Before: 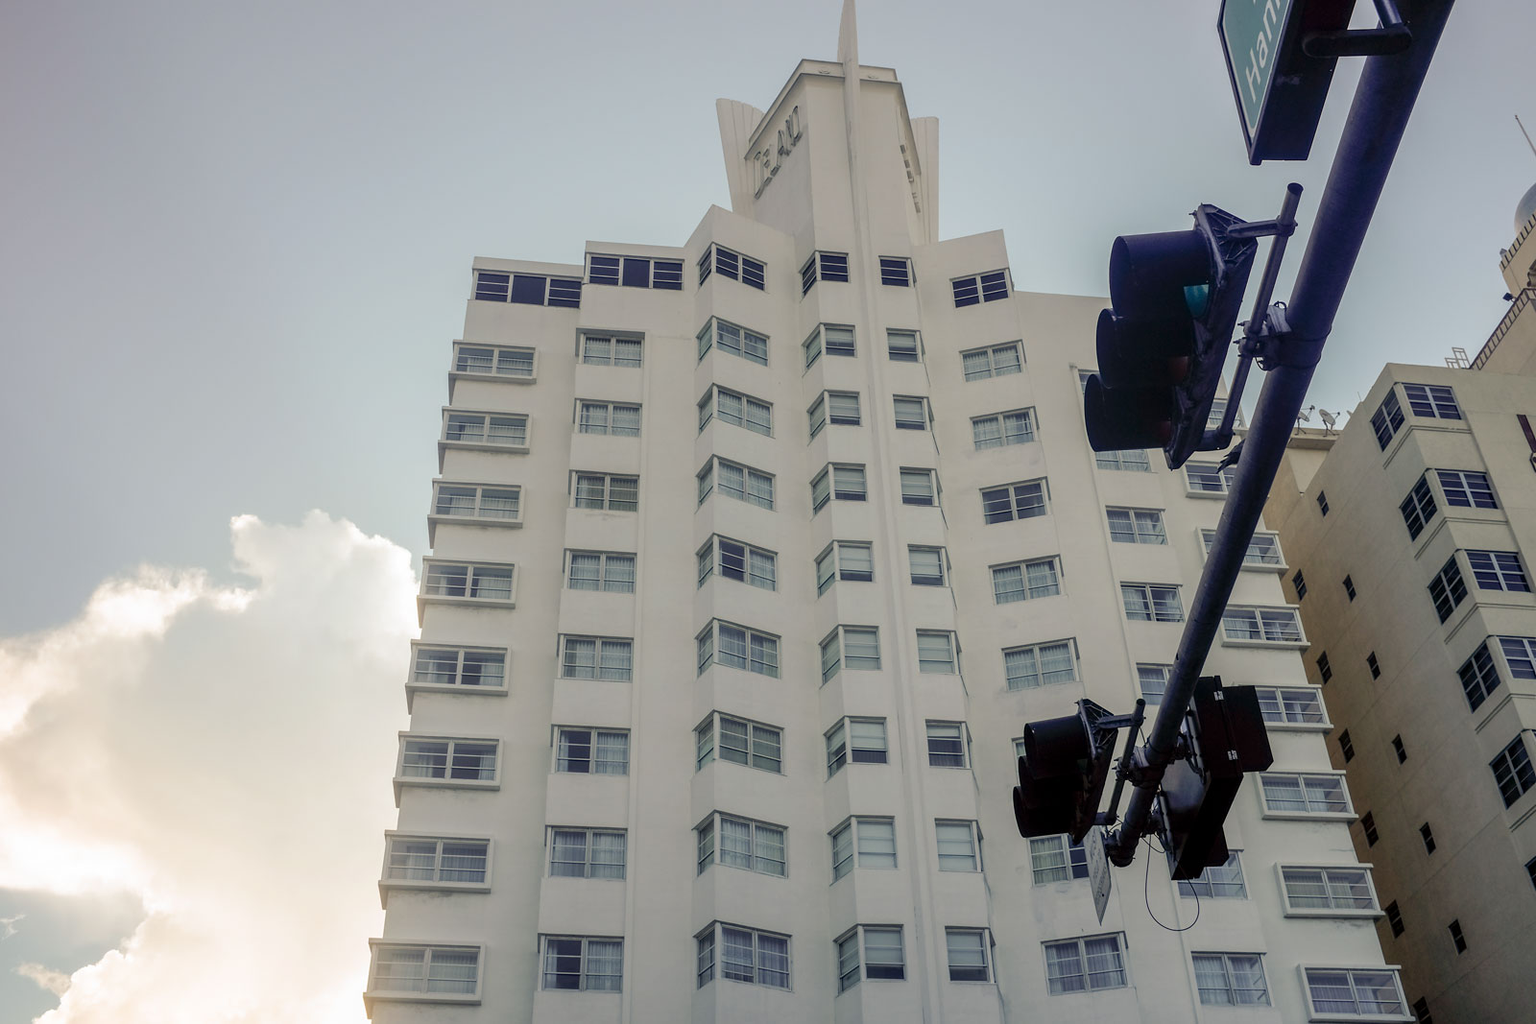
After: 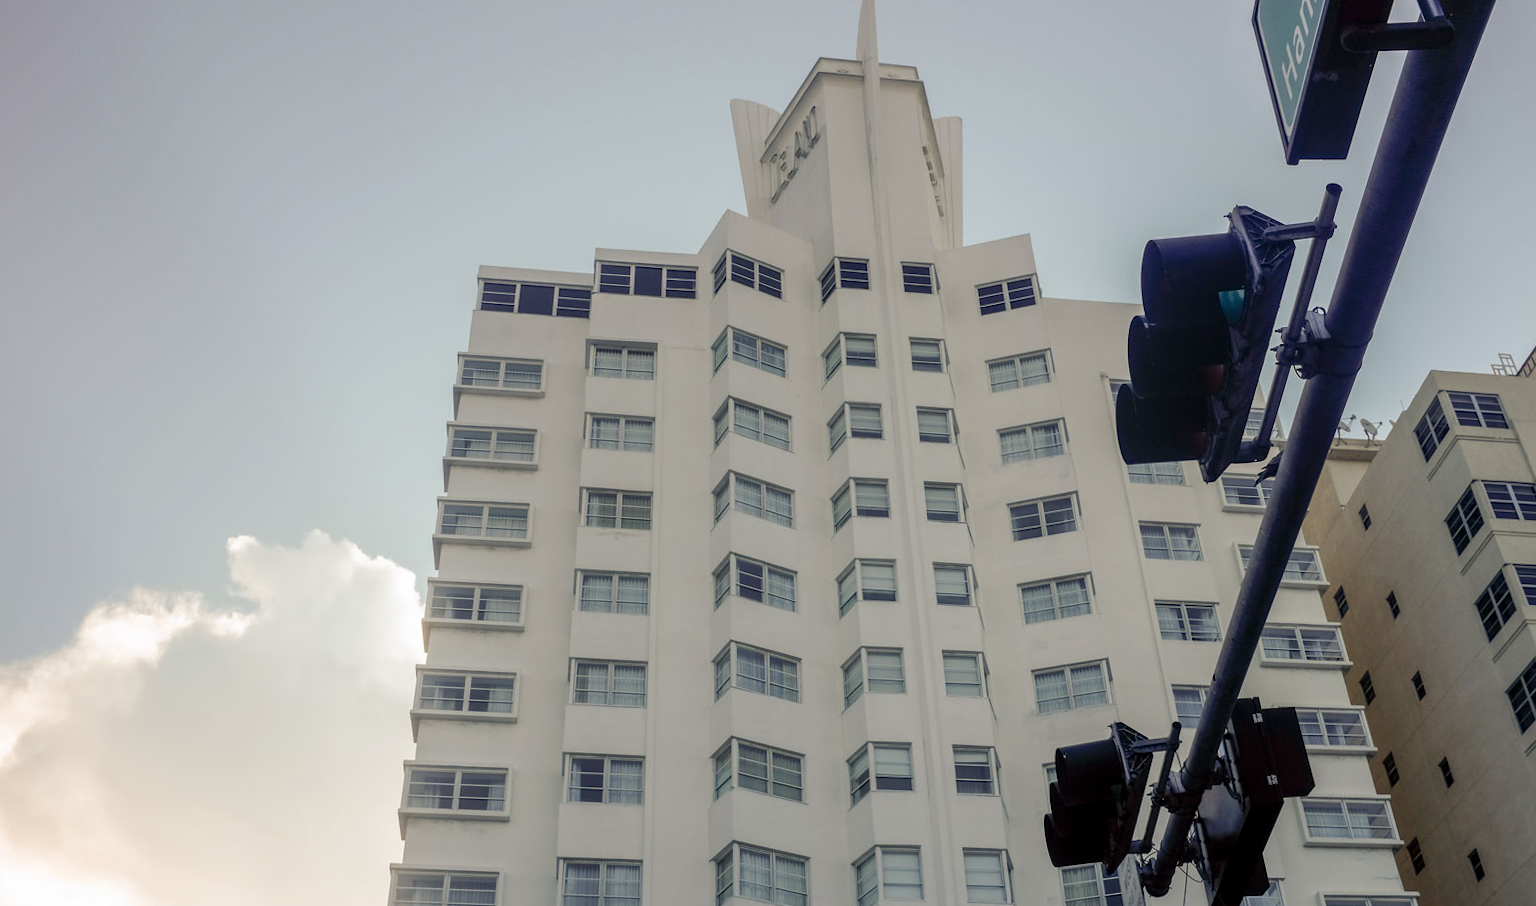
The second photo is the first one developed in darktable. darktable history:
crop and rotate: angle 0.357°, left 0.356%, right 2.727%, bottom 14.218%
